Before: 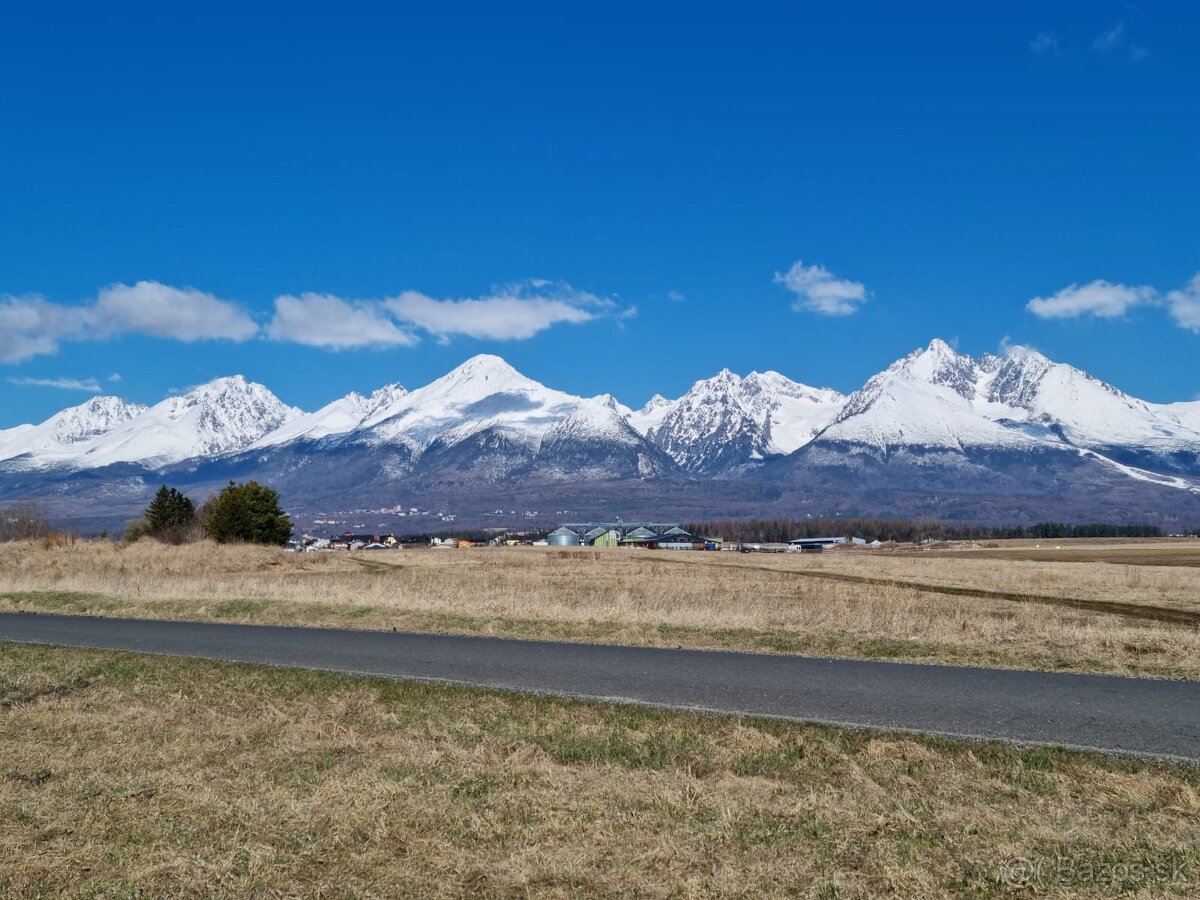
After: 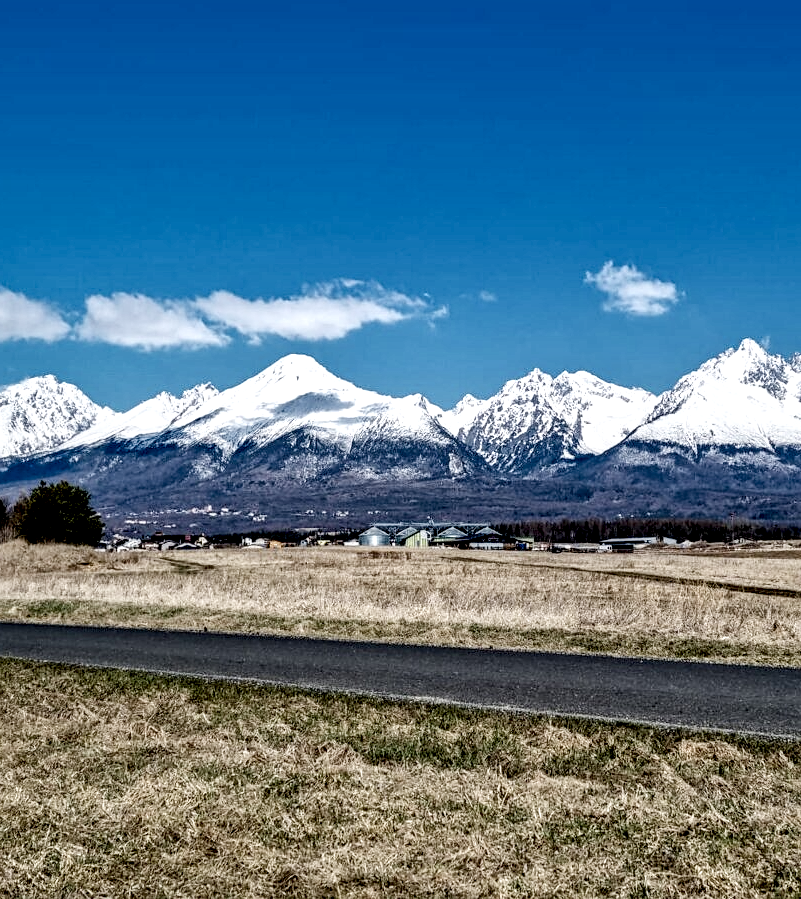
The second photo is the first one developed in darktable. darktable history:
filmic rgb: black relative exposure -7.65 EV, white relative exposure 4.56 EV, hardness 3.61, preserve chrominance no, color science v4 (2020), iterations of high-quality reconstruction 0, contrast in shadows soft
shadows and highlights: shadows 40.13, highlights -55.47, low approximation 0.01, soften with gaussian
sharpen: amount 0.214
crop and rotate: left 15.755%, right 17.45%
local contrast: shadows 188%, detail 223%
